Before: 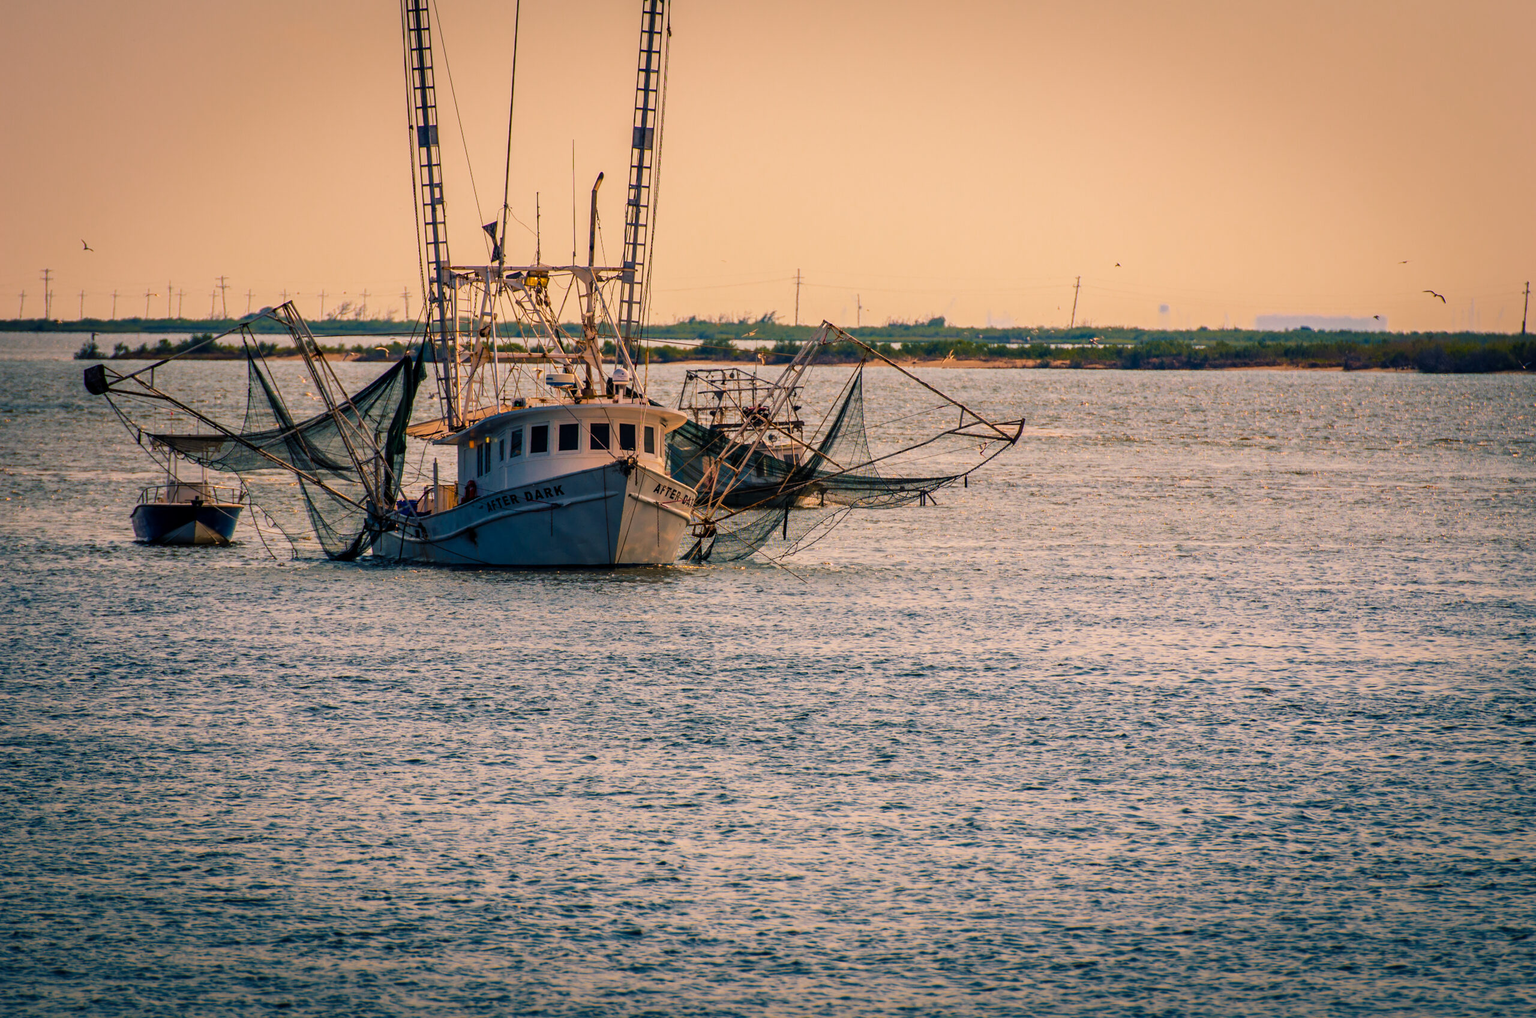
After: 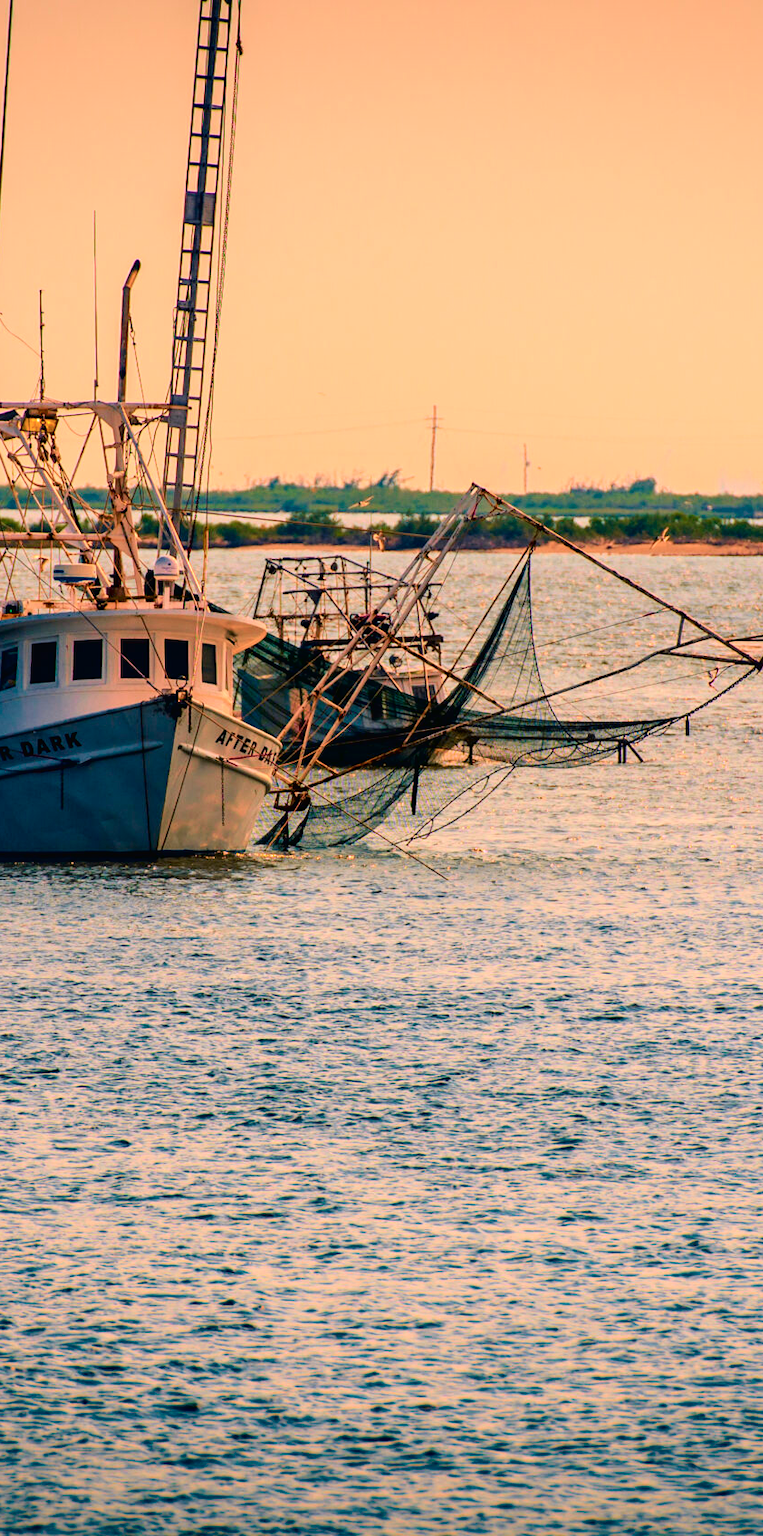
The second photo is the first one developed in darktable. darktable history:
tone curve: curves: ch0 [(0, 0.013) (0.054, 0.018) (0.205, 0.197) (0.289, 0.309) (0.382, 0.437) (0.475, 0.552) (0.666, 0.743) (0.791, 0.85) (1, 0.998)]; ch1 [(0, 0) (0.394, 0.338) (0.449, 0.404) (0.499, 0.498) (0.526, 0.528) (0.543, 0.564) (0.589, 0.633) (0.66, 0.687) (0.783, 0.804) (1, 1)]; ch2 [(0, 0) (0.304, 0.31) (0.403, 0.399) (0.441, 0.421) (0.474, 0.466) (0.498, 0.496) (0.524, 0.538) (0.555, 0.584) (0.633, 0.665) (0.7, 0.711) (1, 1)], color space Lab, independent channels, preserve colors none
crop: left 33.275%, right 33.789%
